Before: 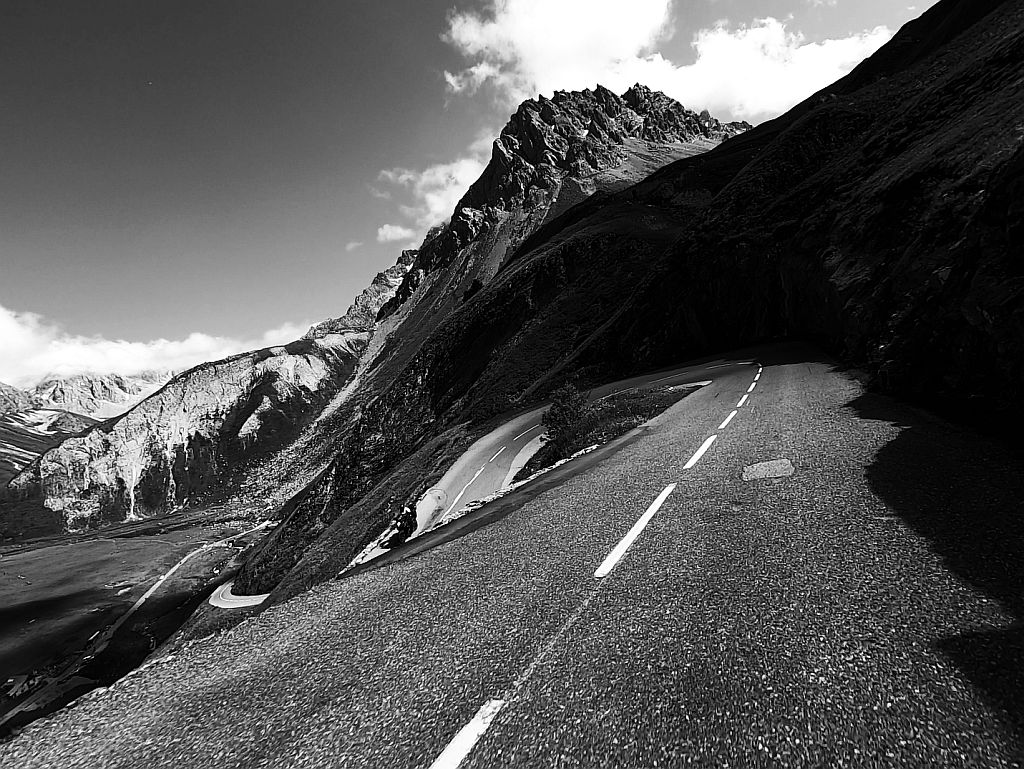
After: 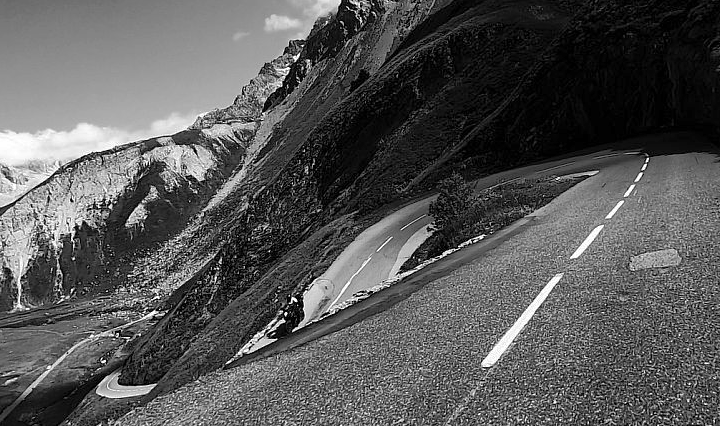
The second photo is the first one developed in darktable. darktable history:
shadows and highlights: on, module defaults
crop: left 11.097%, top 27.362%, right 18.299%, bottom 17.032%
